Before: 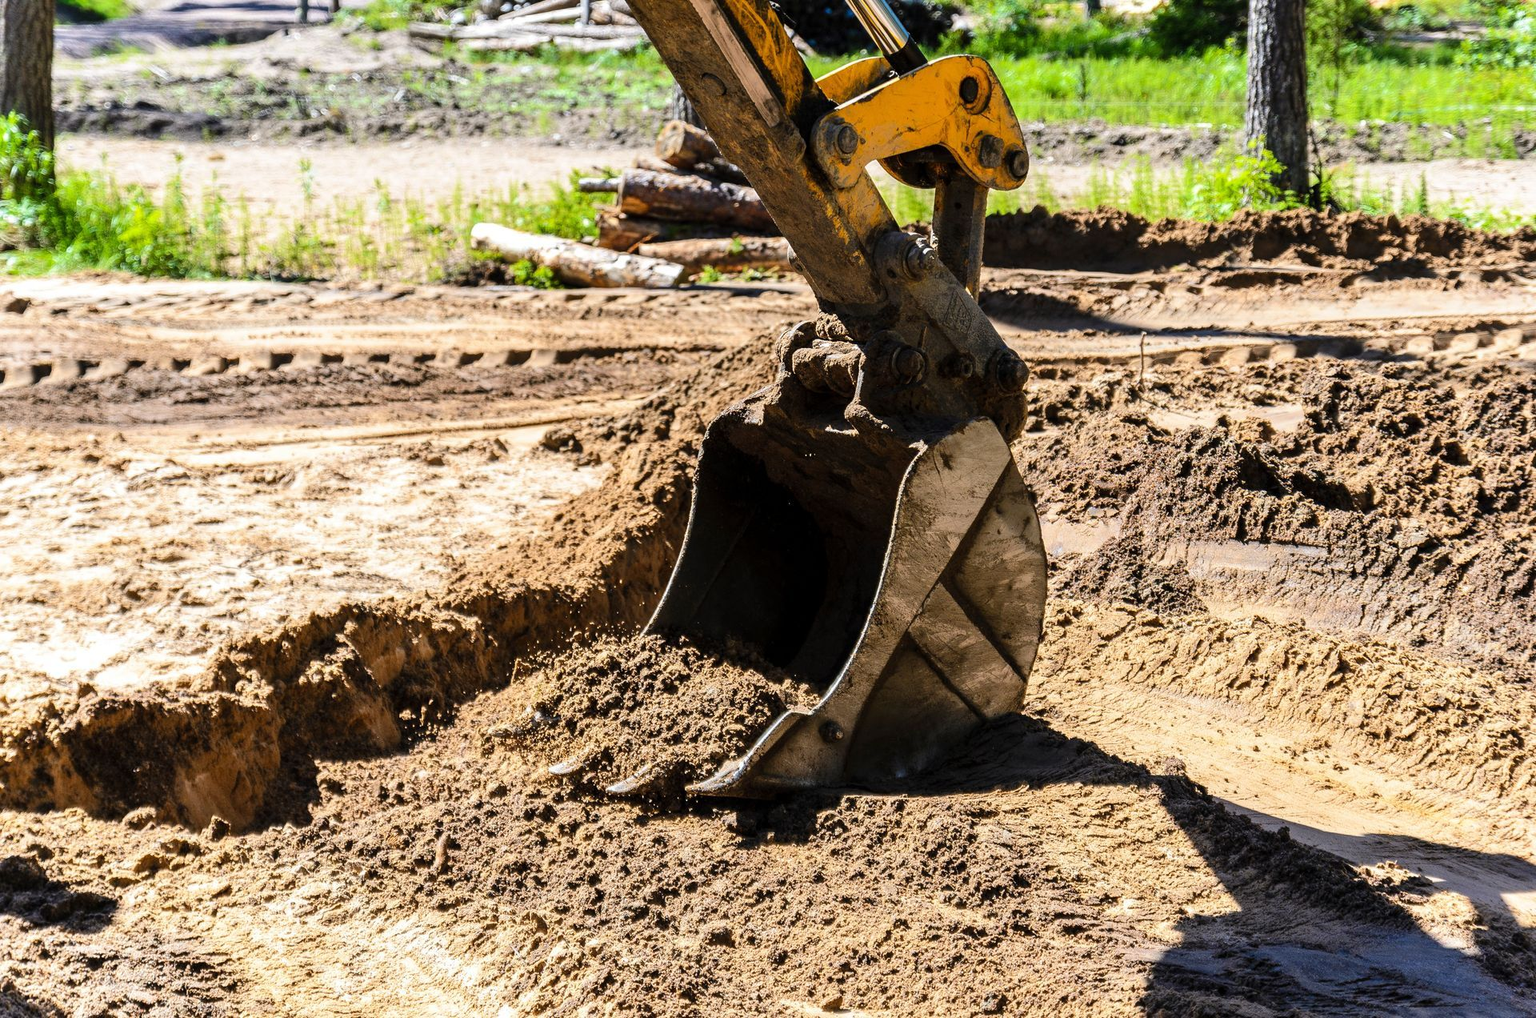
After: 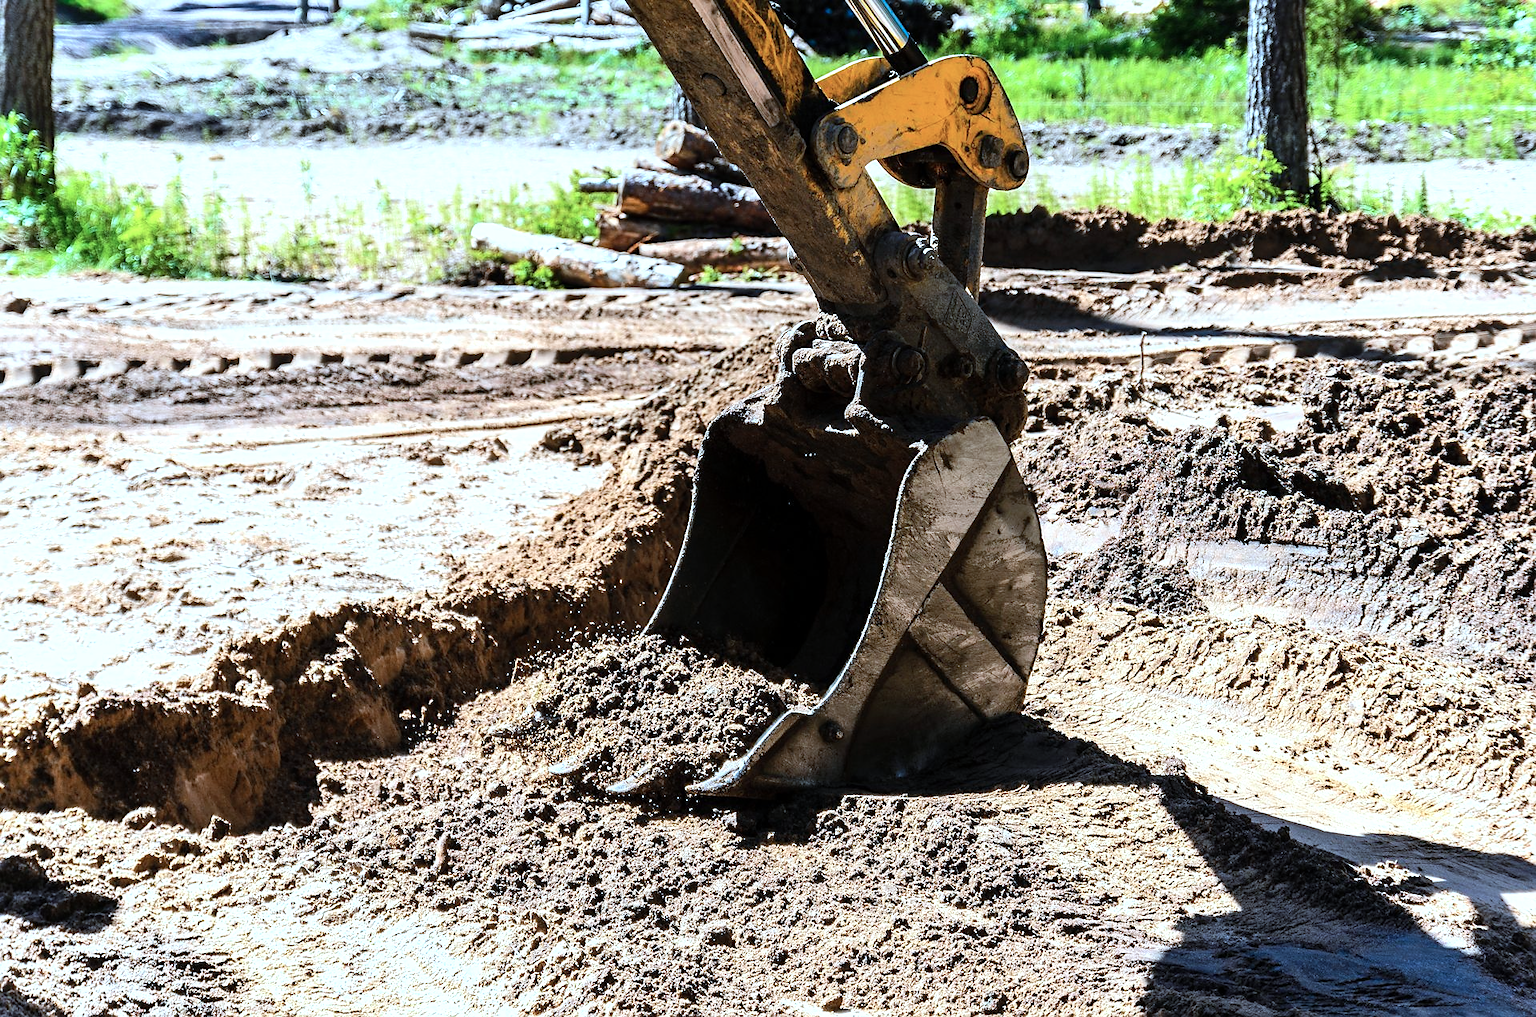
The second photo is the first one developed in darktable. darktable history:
sharpen: radius 1.491, amount 0.394, threshold 1.691
tone equalizer: -8 EV -0.413 EV, -7 EV -0.356 EV, -6 EV -0.299 EV, -5 EV -0.183 EV, -3 EV 0.193 EV, -2 EV 0.355 EV, -1 EV 0.395 EV, +0 EV 0.434 EV, edges refinement/feathering 500, mask exposure compensation -1.57 EV, preserve details no
color correction: highlights a* -8.95, highlights b* -23.08
